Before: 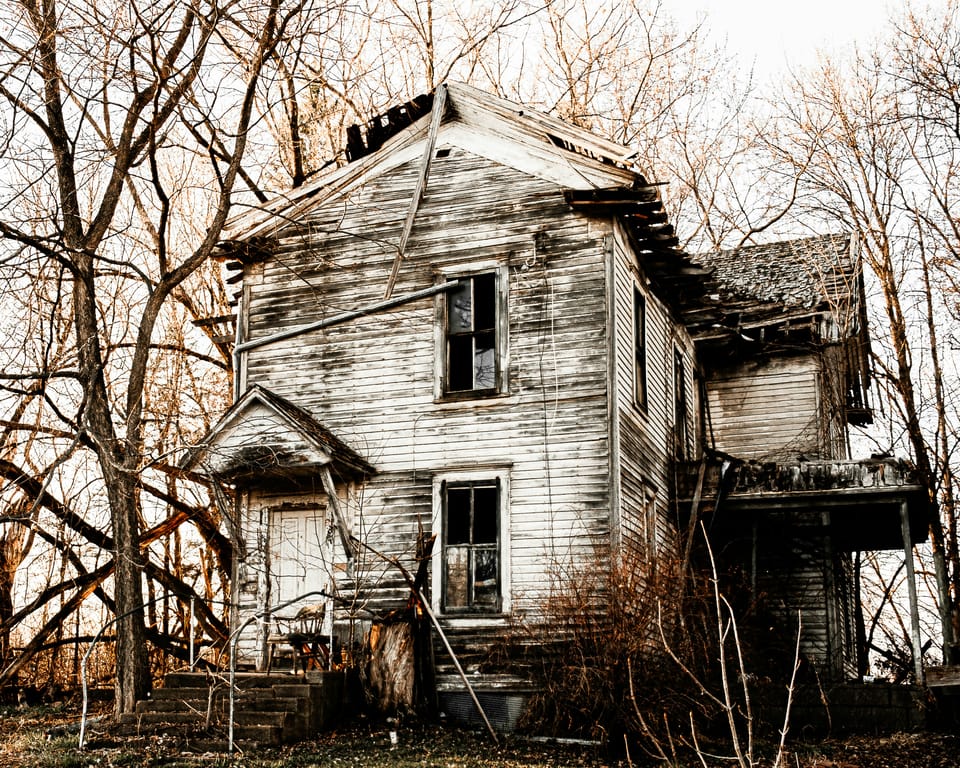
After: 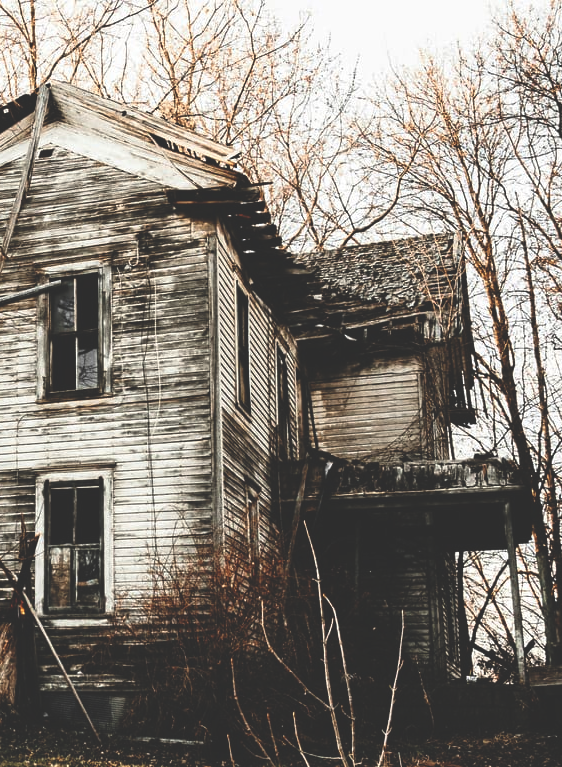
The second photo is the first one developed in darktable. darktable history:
crop: left 41.402%
rgb curve: curves: ch0 [(0, 0.186) (0.314, 0.284) (0.775, 0.708) (1, 1)], compensate middle gray true, preserve colors none
